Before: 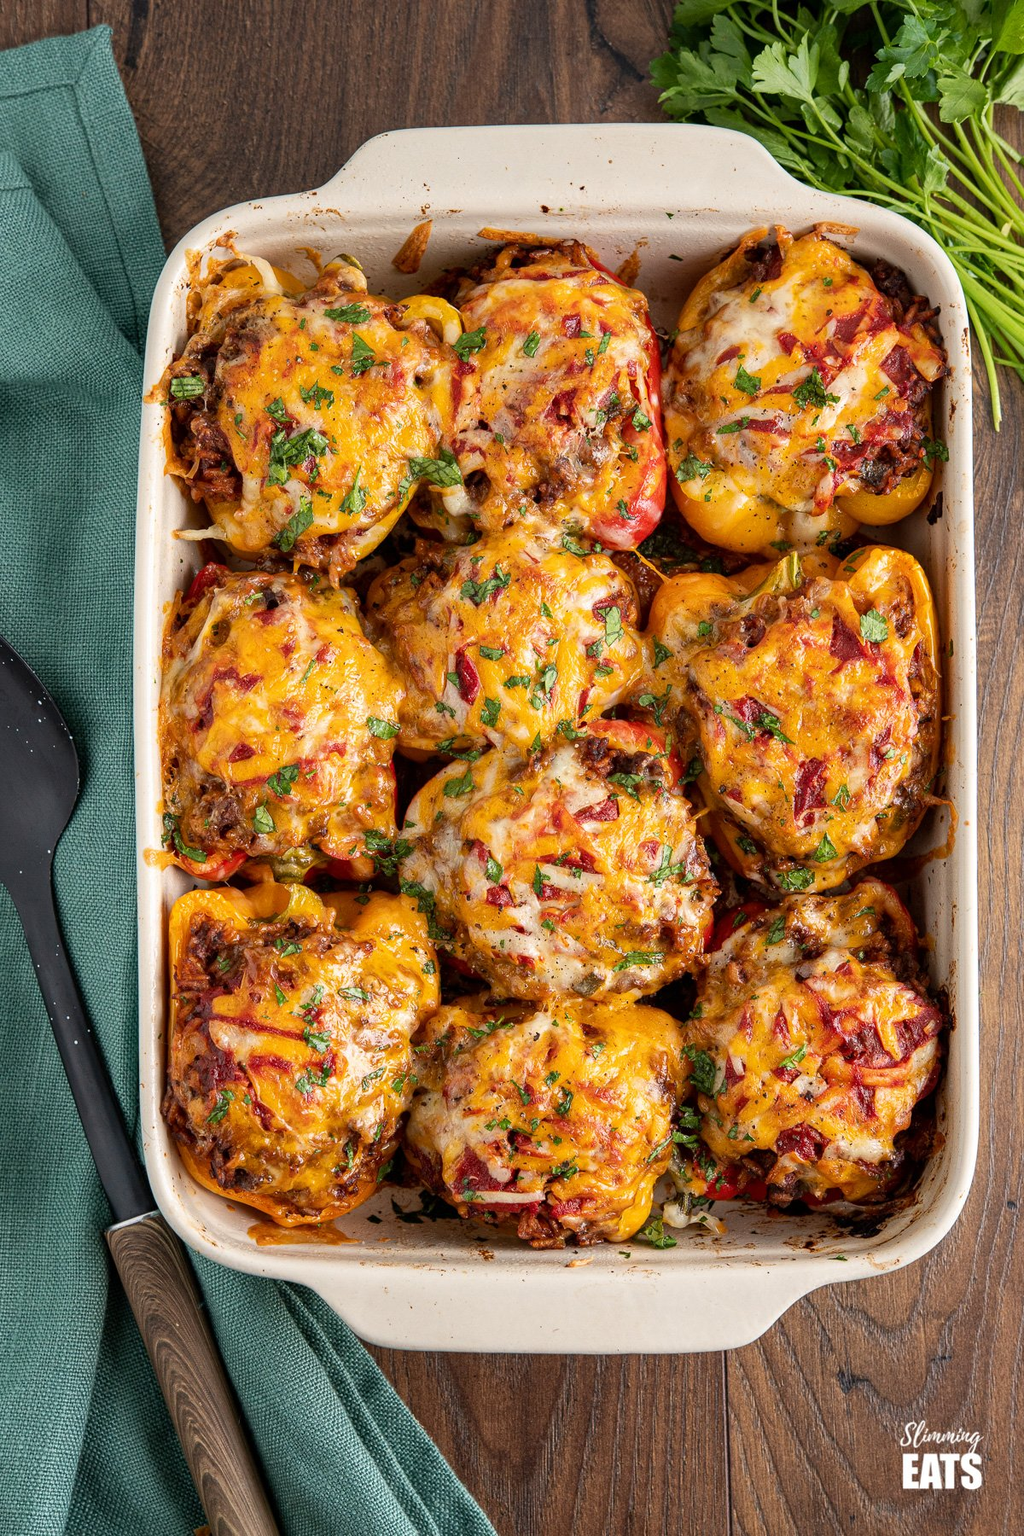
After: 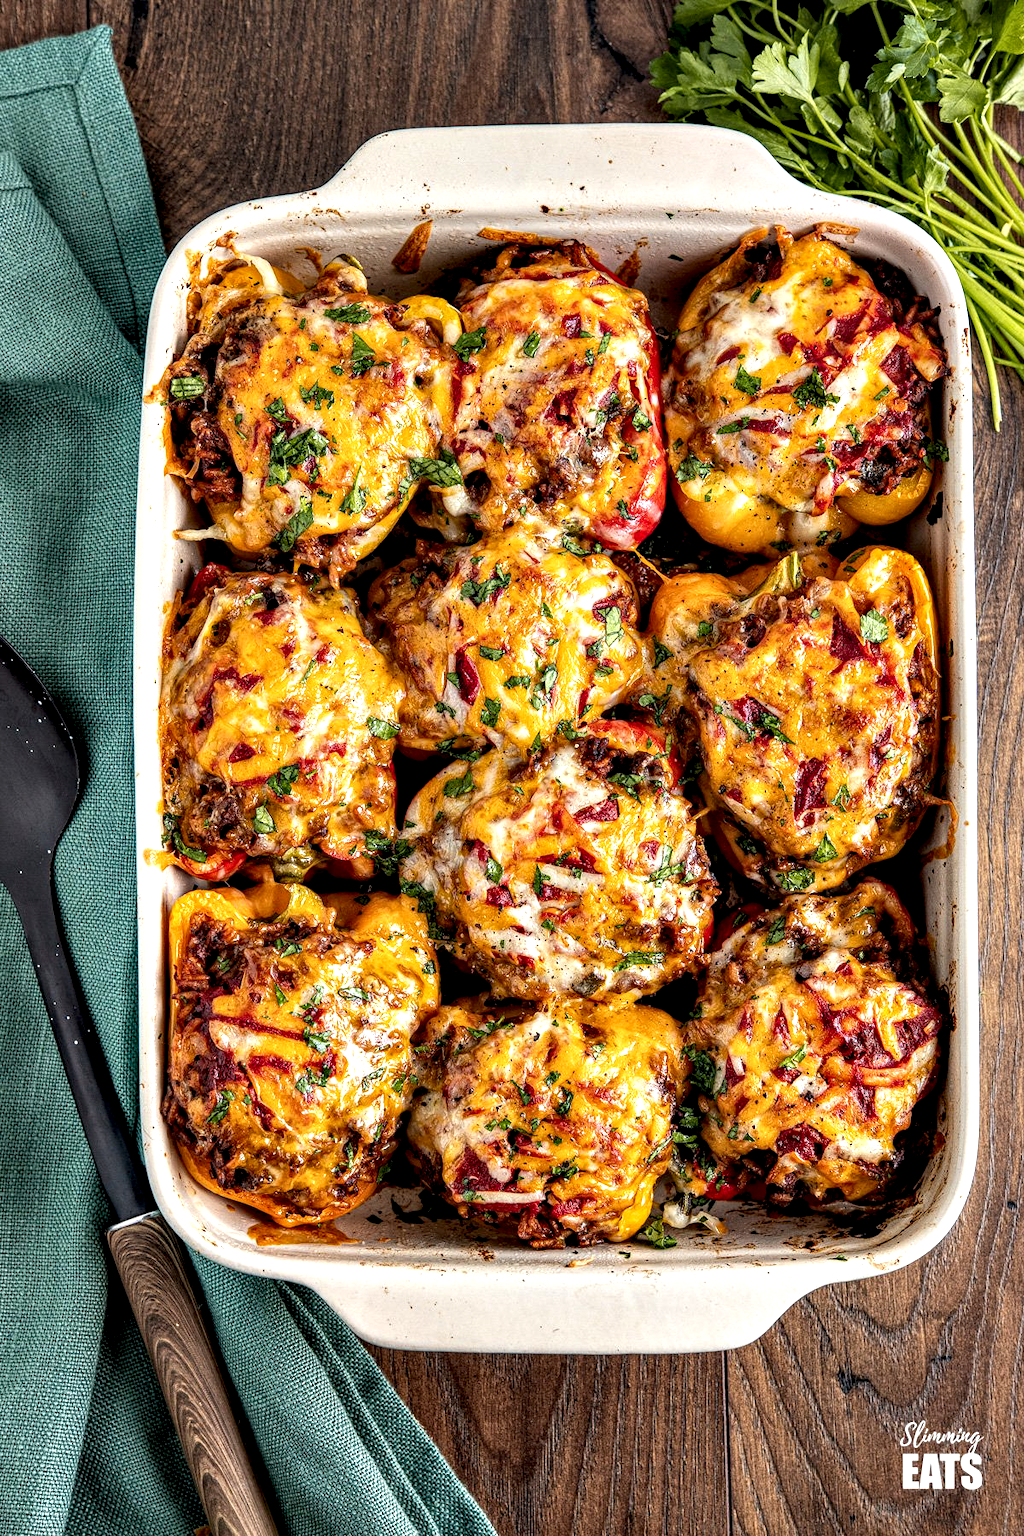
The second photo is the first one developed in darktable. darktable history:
local contrast: highlights 61%, detail 143%, midtone range 0.426
contrast equalizer: octaves 7, y [[0.6 ×6], [0.55 ×6], [0 ×6], [0 ×6], [0 ×6]]
color zones: curves: ch2 [(0, 0.5) (0.143, 0.5) (0.286, 0.489) (0.415, 0.421) (0.571, 0.5) (0.714, 0.5) (0.857, 0.5) (1, 0.5)]
